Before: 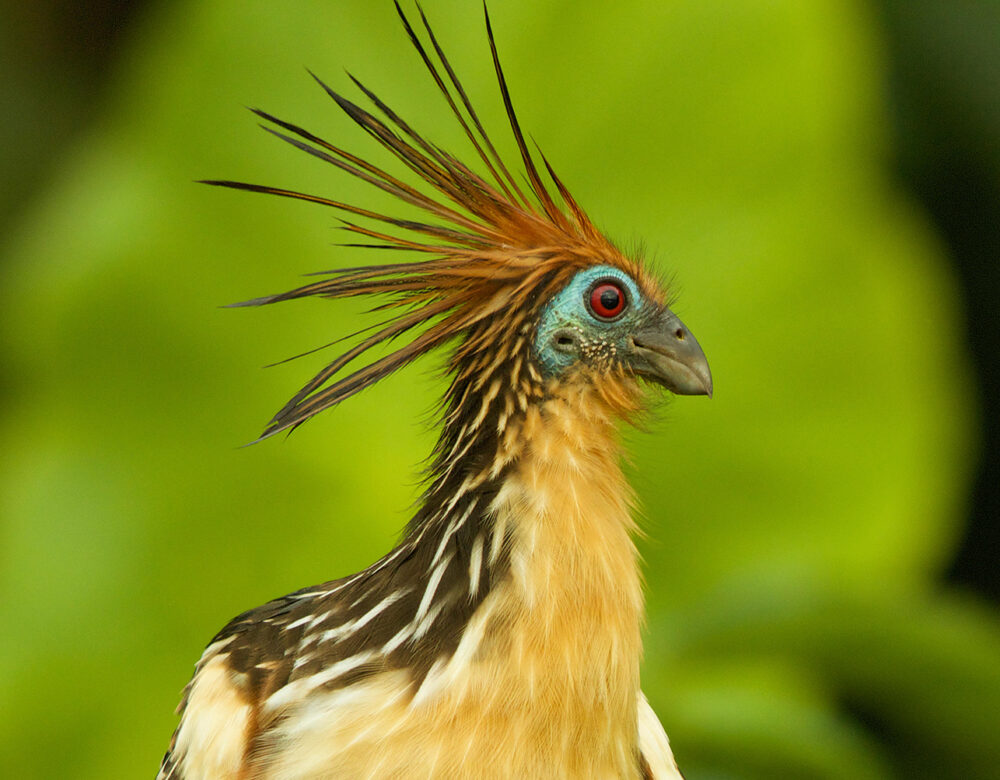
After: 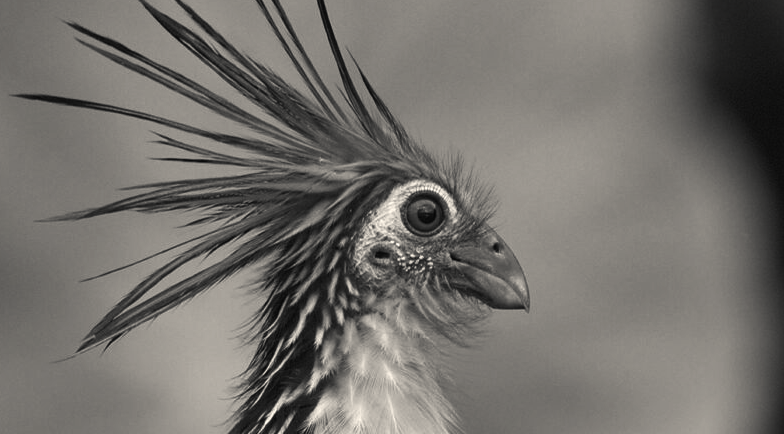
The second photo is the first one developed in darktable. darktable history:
color balance rgb: highlights gain › chroma 3.002%, highlights gain › hue 76.45°, global offset › luminance 0.262%, linear chroma grading › shadows -39.566%, linear chroma grading › highlights 39.996%, linear chroma grading › global chroma 45.382%, linear chroma grading › mid-tones -29.997%, perceptual saturation grading › global saturation 0.484%, perceptual saturation grading › highlights -17.593%, perceptual saturation grading › mid-tones 32.809%, perceptual saturation grading › shadows 50.4%, perceptual brilliance grading › global brilliance 19.744%, perceptual brilliance grading › shadows -39.504%, global vibrance 32.908%
crop: left 18.374%, top 11.088%, right 1.91%, bottom 33.264%
color calibration: output gray [0.21, 0.42, 0.37, 0], x 0.341, y 0.356, temperature 5136.32 K, clip negative RGB from gamut false
